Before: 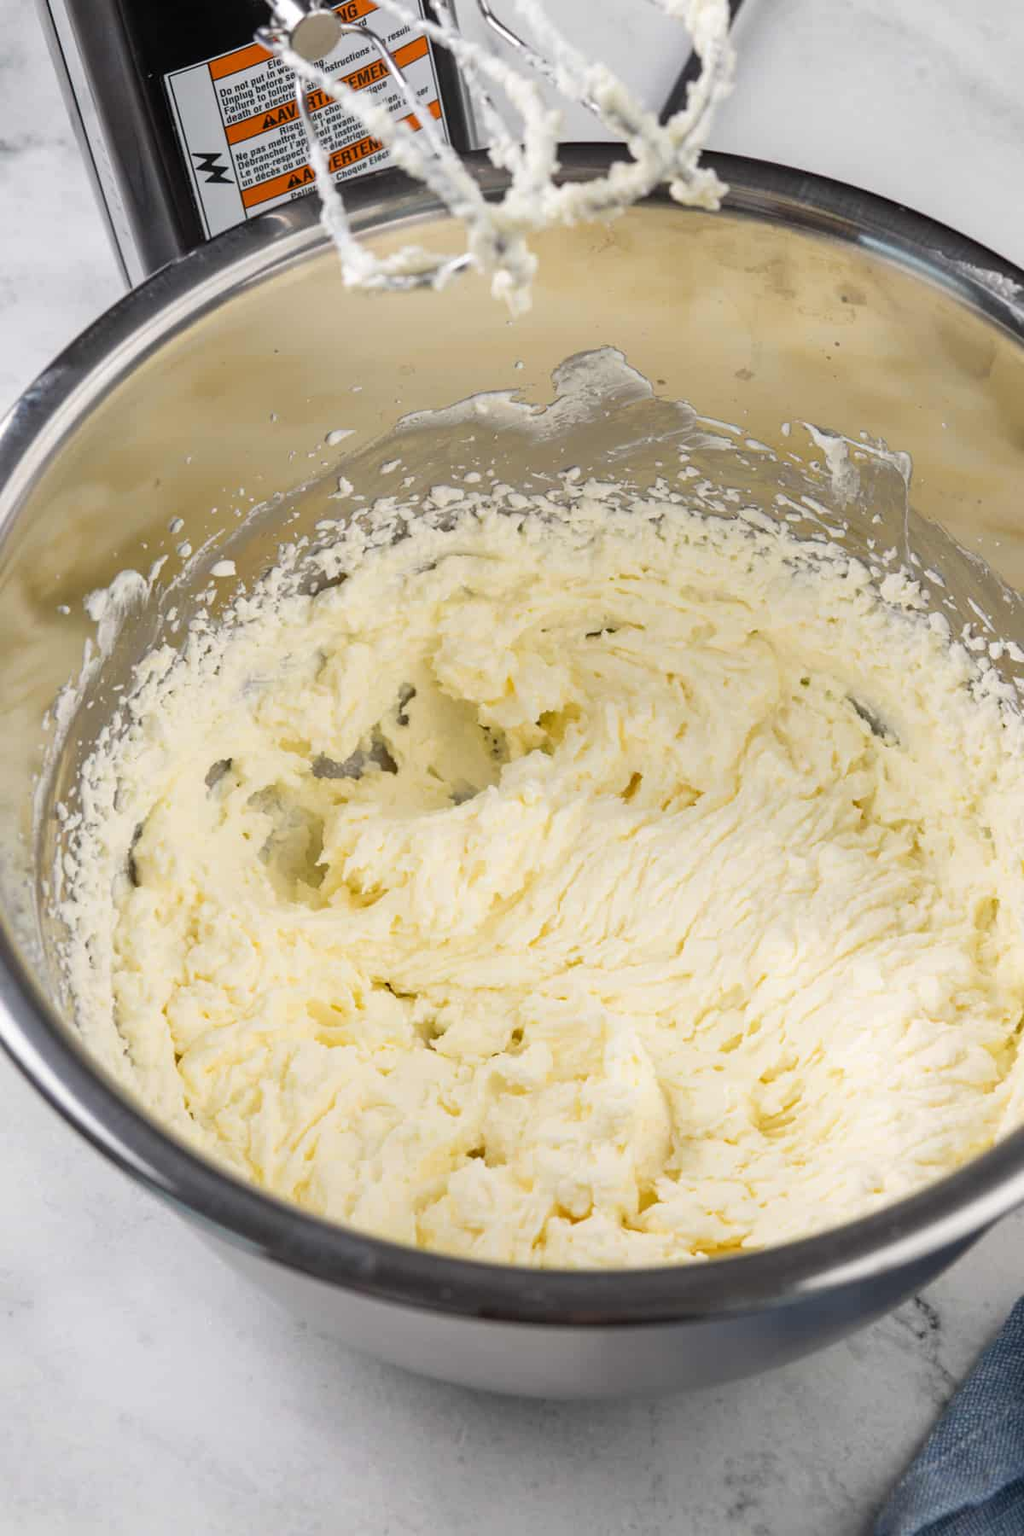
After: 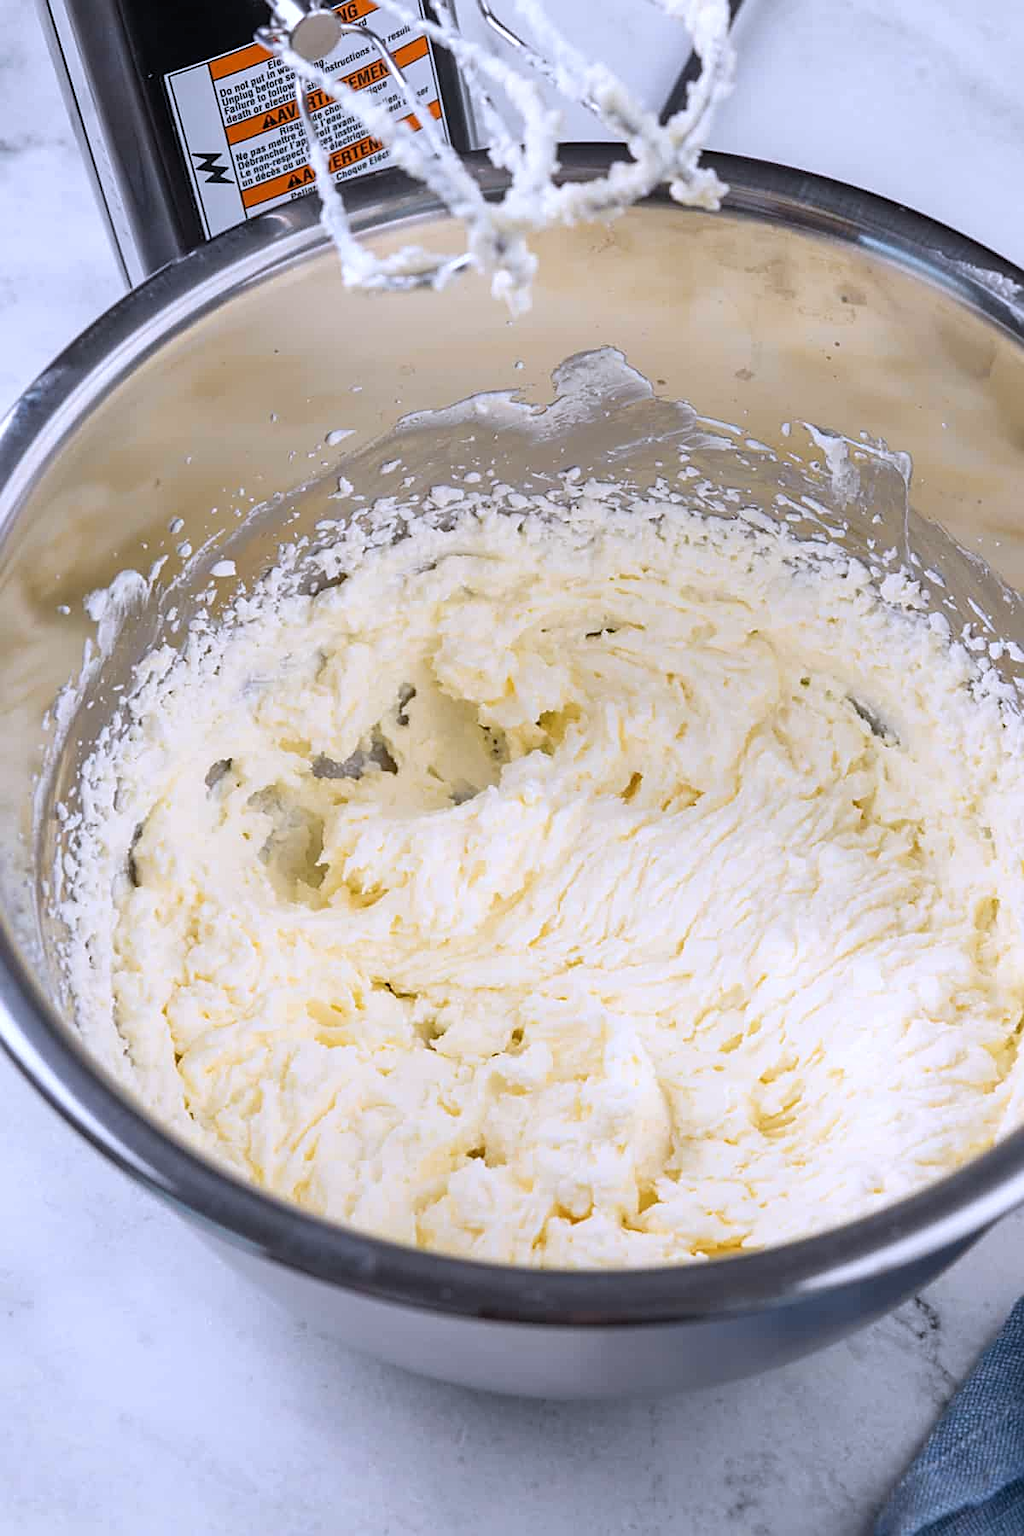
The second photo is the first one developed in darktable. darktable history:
color calibration: output R [1.063, -0.012, -0.003, 0], output G [0, 1.022, 0.021, 0], output B [-0.079, 0.047, 1, 0], illuminant as shot in camera, x 0.379, y 0.397, temperature 4140.3 K
sharpen: on, module defaults
